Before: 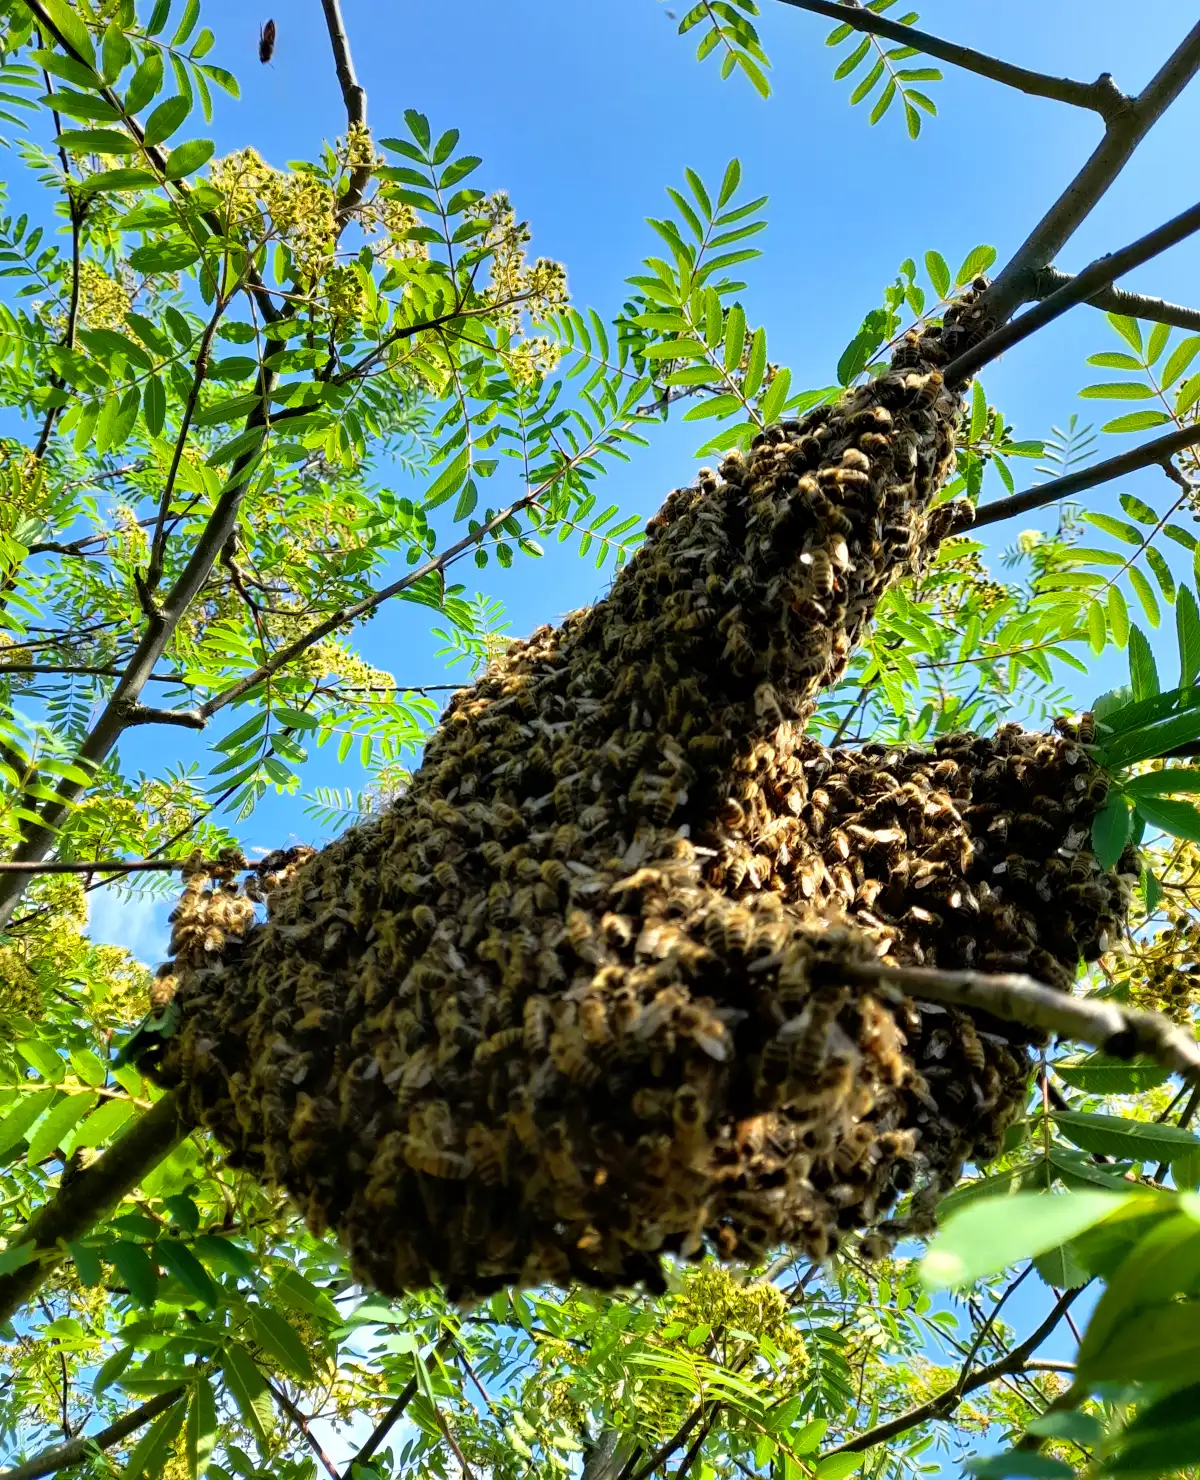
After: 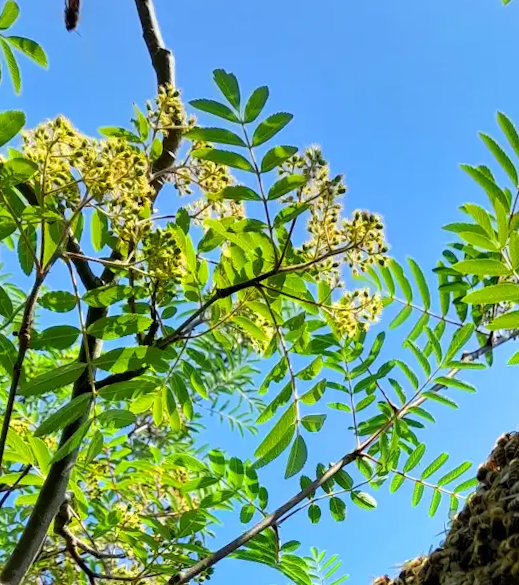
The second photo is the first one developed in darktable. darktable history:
rotate and perspective: rotation -3.18°, automatic cropping off
crop: left 15.452%, top 5.459%, right 43.956%, bottom 56.62%
